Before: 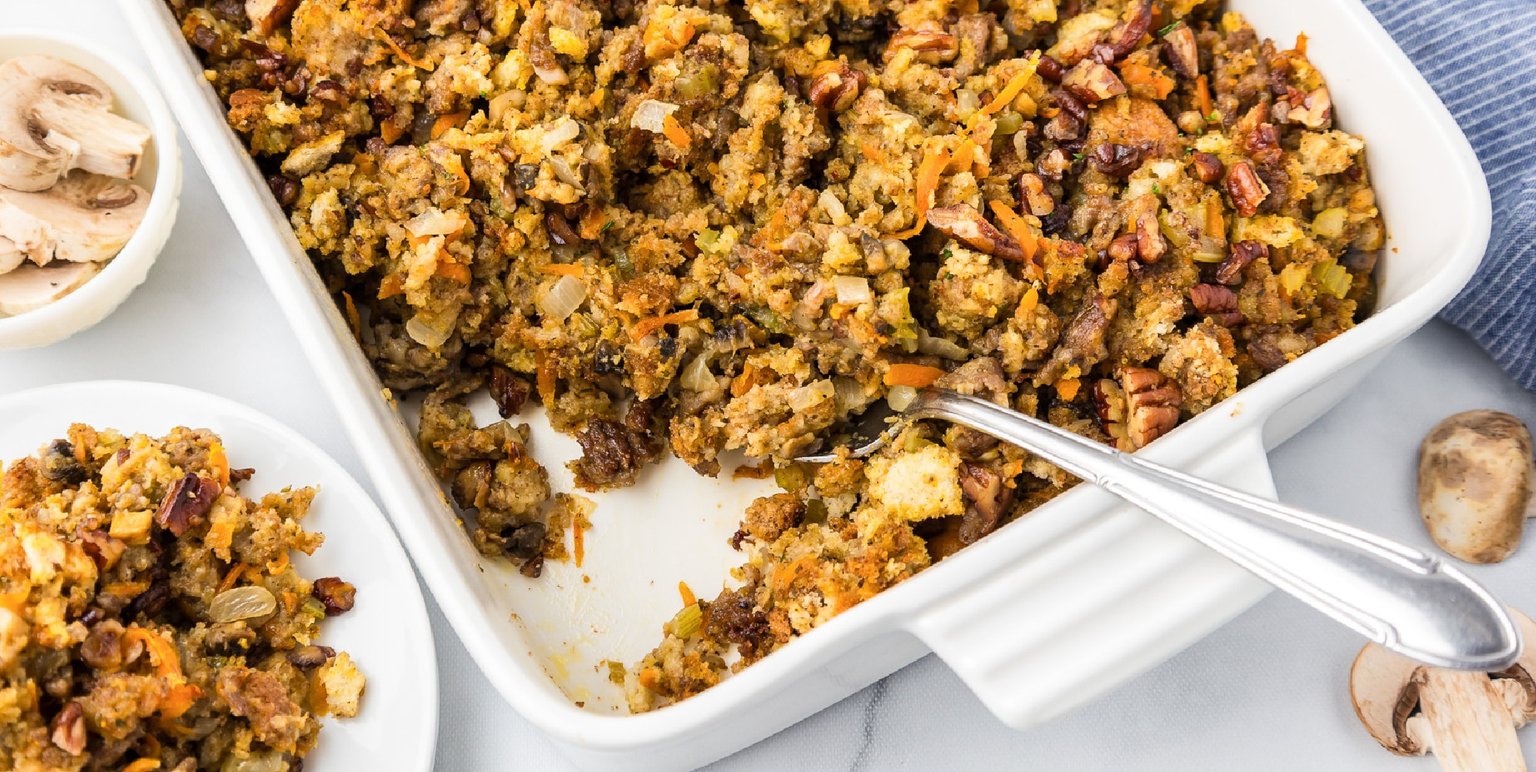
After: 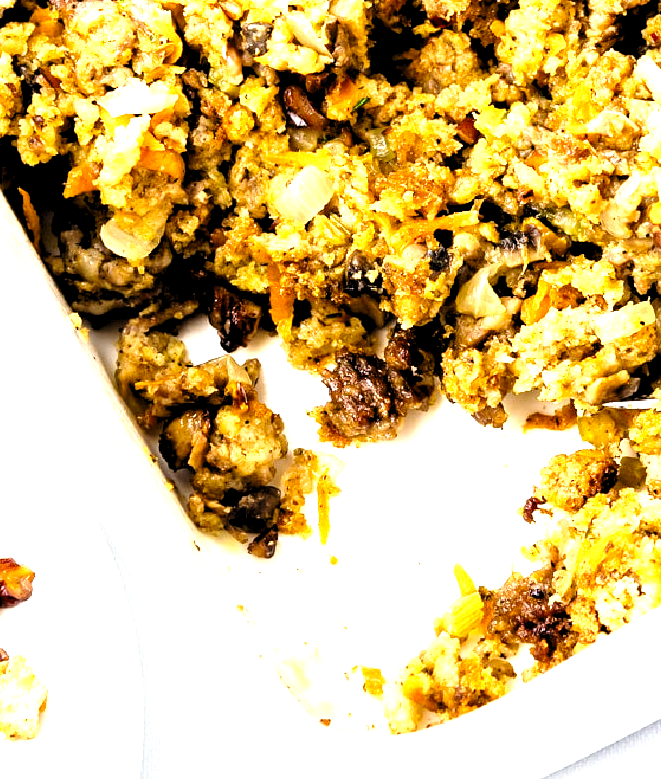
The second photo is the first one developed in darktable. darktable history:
crop and rotate: left 21.415%, top 19.067%, right 45.348%, bottom 2.968%
tone equalizer: -8 EV -0.758 EV, -7 EV -0.738 EV, -6 EV -0.639 EV, -5 EV -0.397 EV, -3 EV 0.388 EV, -2 EV 0.6 EV, -1 EV 0.679 EV, +0 EV 0.738 EV
tone curve: curves: ch0 [(0, 0.016) (0.11, 0.039) (0.259, 0.235) (0.383, 0.437) (0.499, 0.597) (0.733, 0.867) (0.843, 0.948) (1, 1)], preserve colors none
levels: levels [0.062, 0.494, 0.925]
